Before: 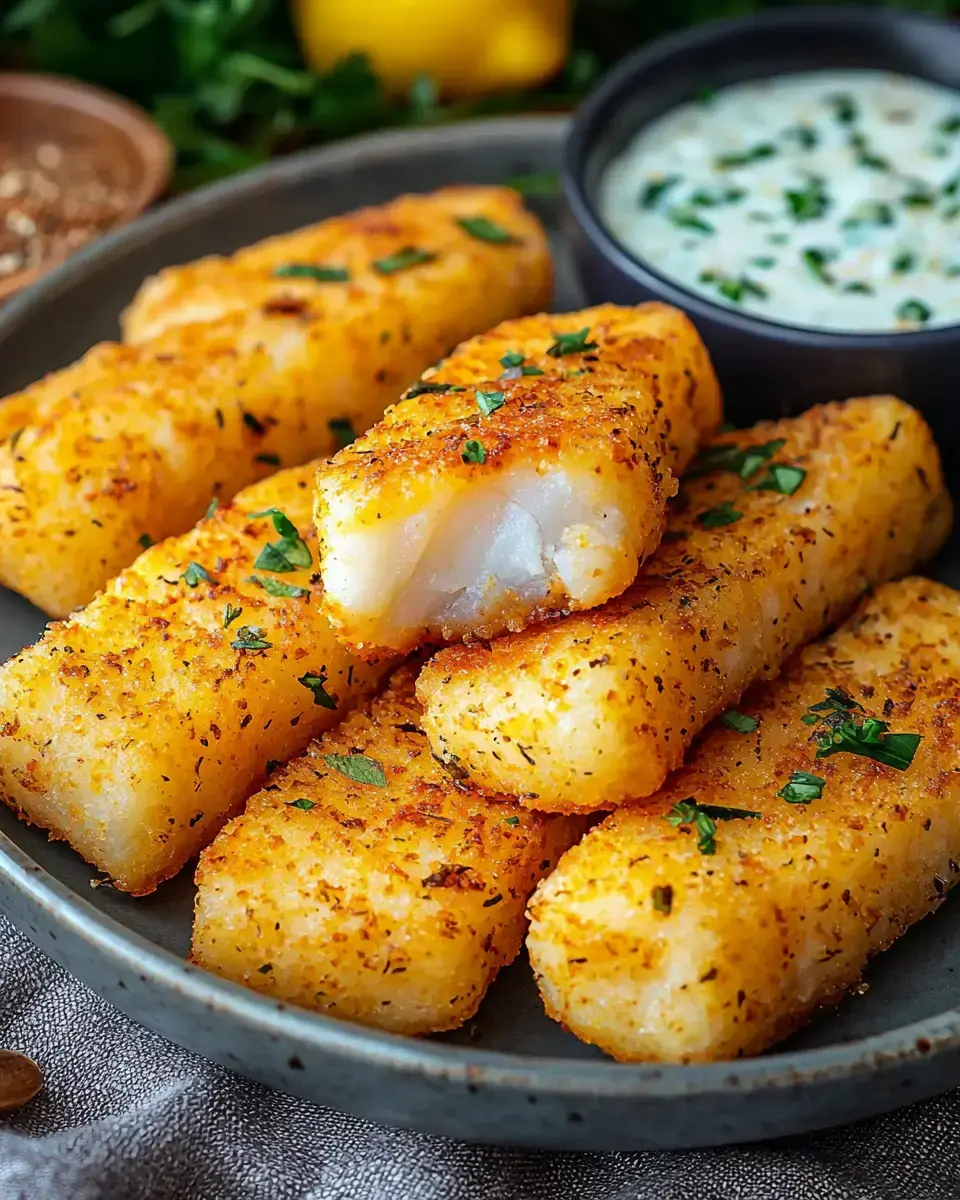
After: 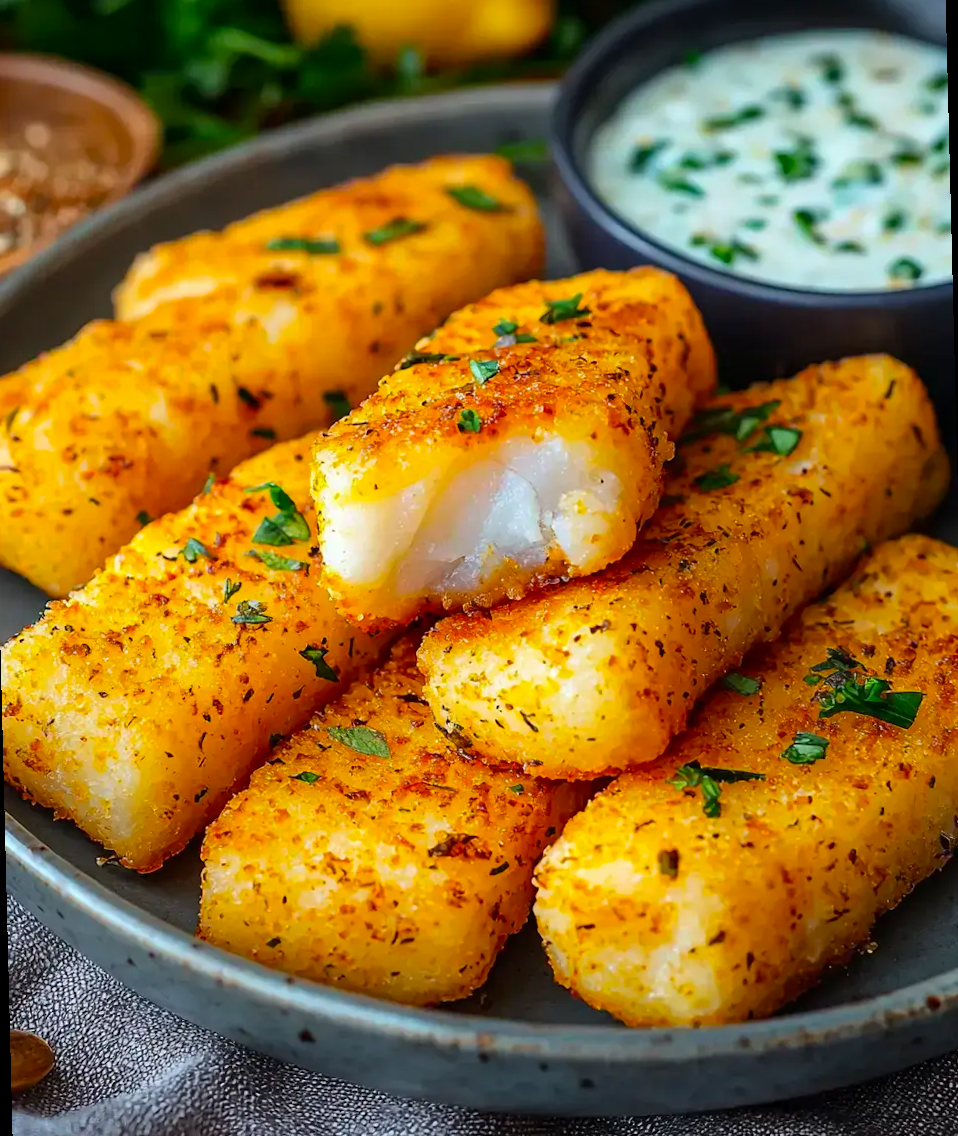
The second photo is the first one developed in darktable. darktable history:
rotate and perspective: rotation -1.42°, crop left 0.016, crop right 0.984, crop top 0.035, crop bottom 0.965
color balance: output saturation 120%
